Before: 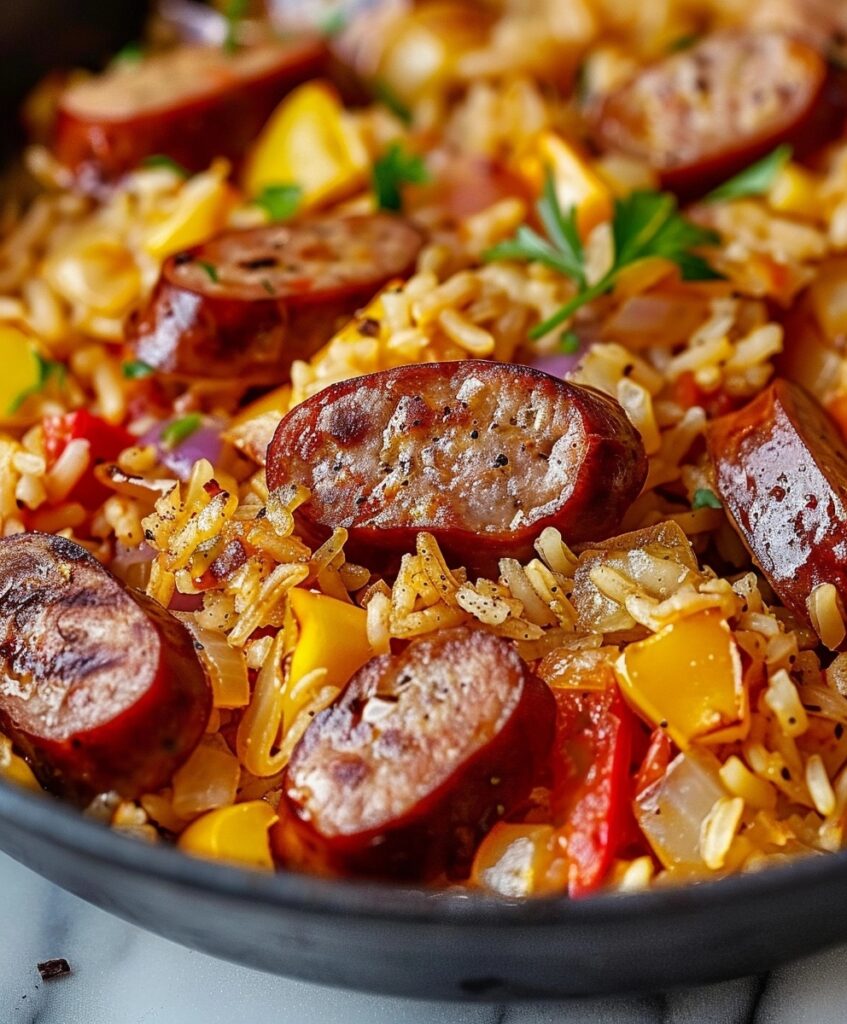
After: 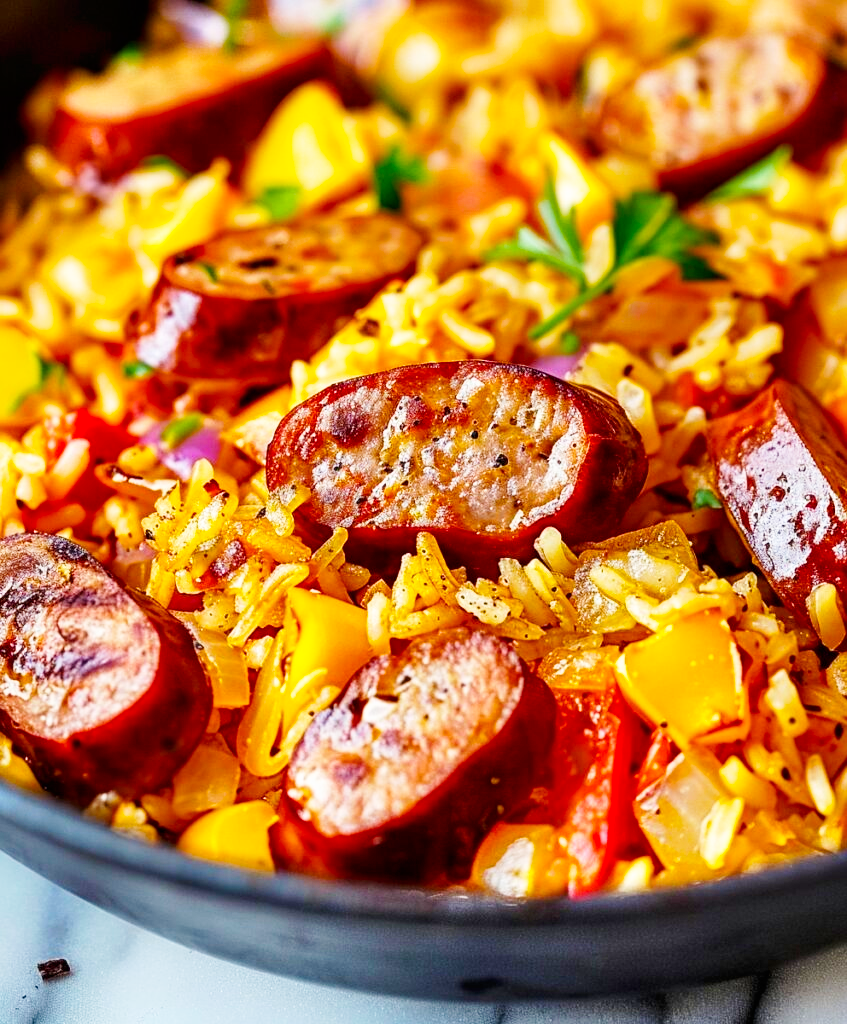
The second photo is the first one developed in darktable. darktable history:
color balance rgb: linear chroma grading › global chroma 9.31%, global vibrance 41.49%
base curve: curves: ch0 [(0, 0) (0.005, 0.002) (0.15, 0.3) (0.4, 0.7) (0.75, 0.95) (1, 1)], preserve colors none
